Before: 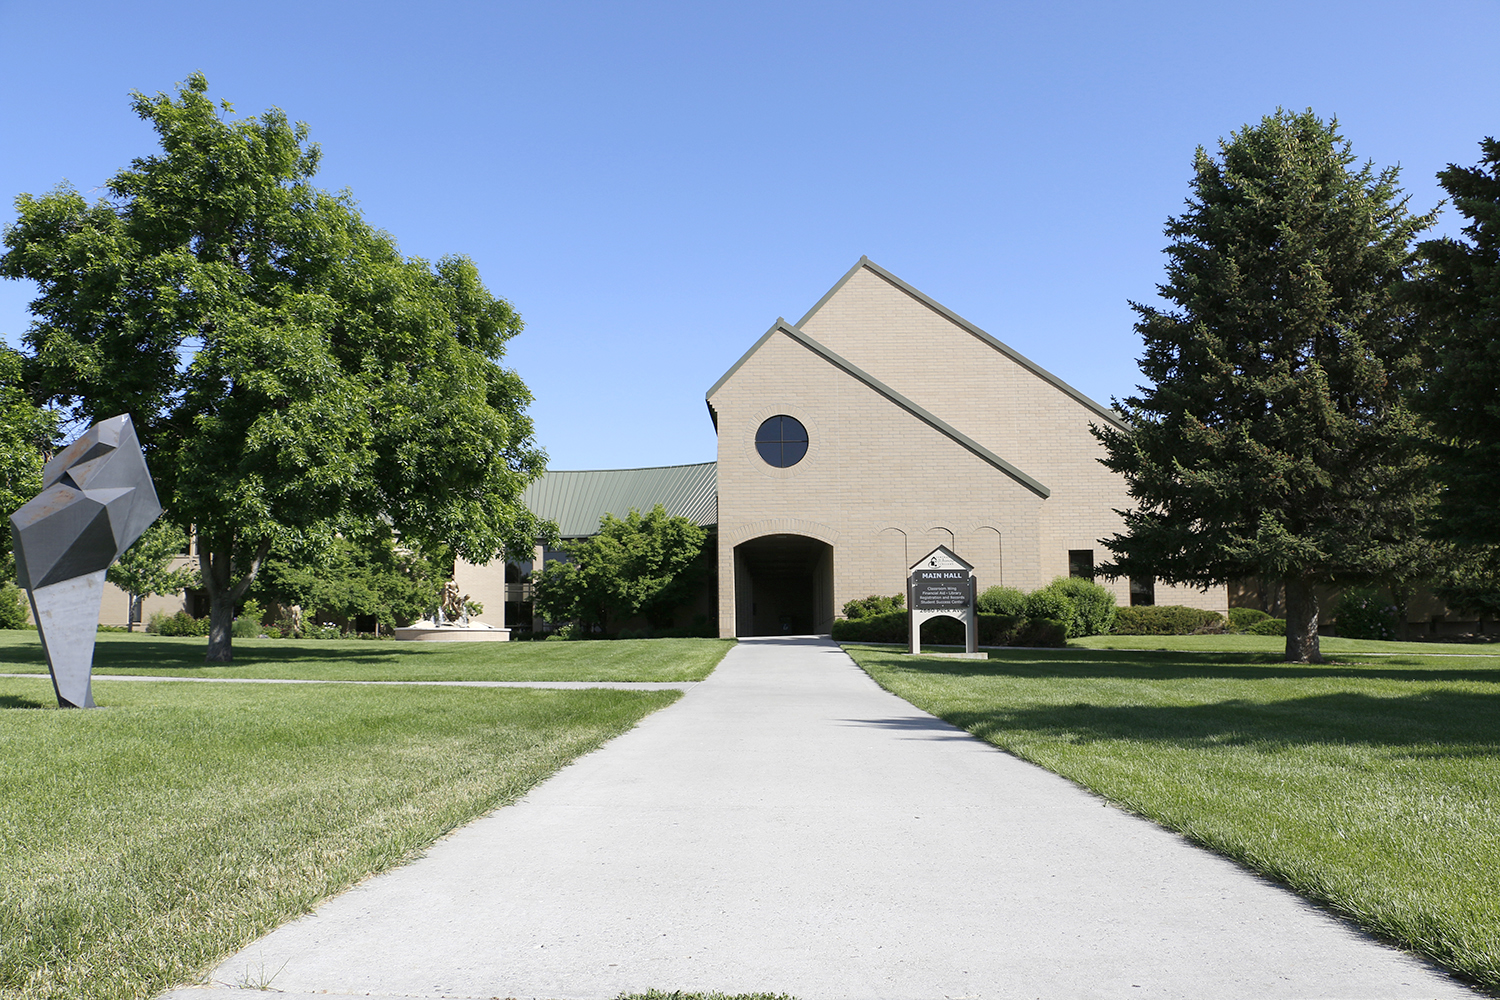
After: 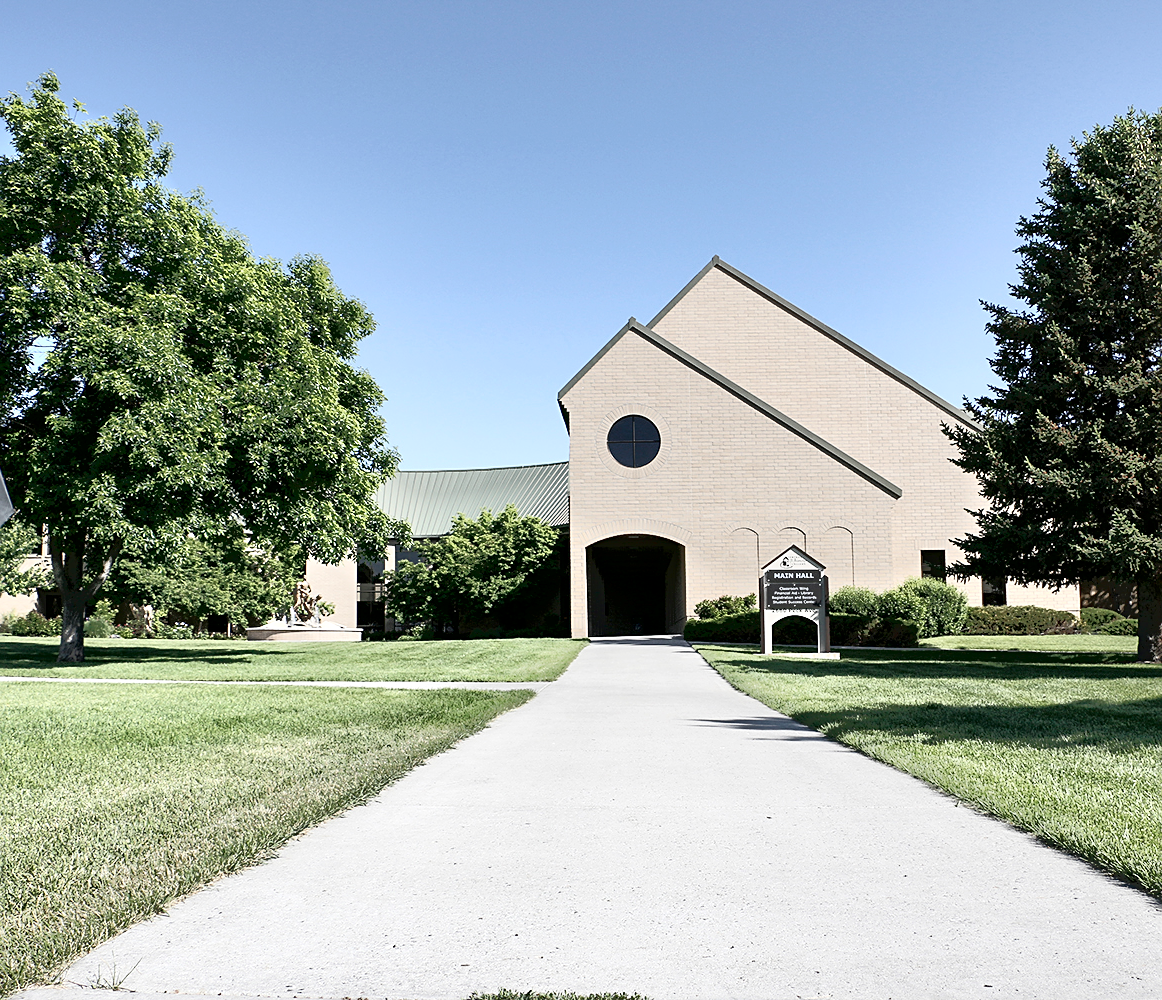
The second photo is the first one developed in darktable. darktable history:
crop: left 9.88%, right 12.599%
sharpen: on, module defaults
exposure: black level correction 0.001, exposure 0.499 EV, compensate highlight preservation false
contrast brightness saturation: contrast 0.255, saturation -0.321
shadows and highlights: shadows 11.94, white point adjustment 1.29, soften with gaussian
tone equalizer: -7 EV -0.61 EV, -6 EV 1.02 EV, -5 EV -0.479 EV, -4 EV 0.458 EV, -3 EV 0.437 EV, -2 EV 0.157 EV, -1 EV -0.175 EV, +0 EV -0.405 EV
